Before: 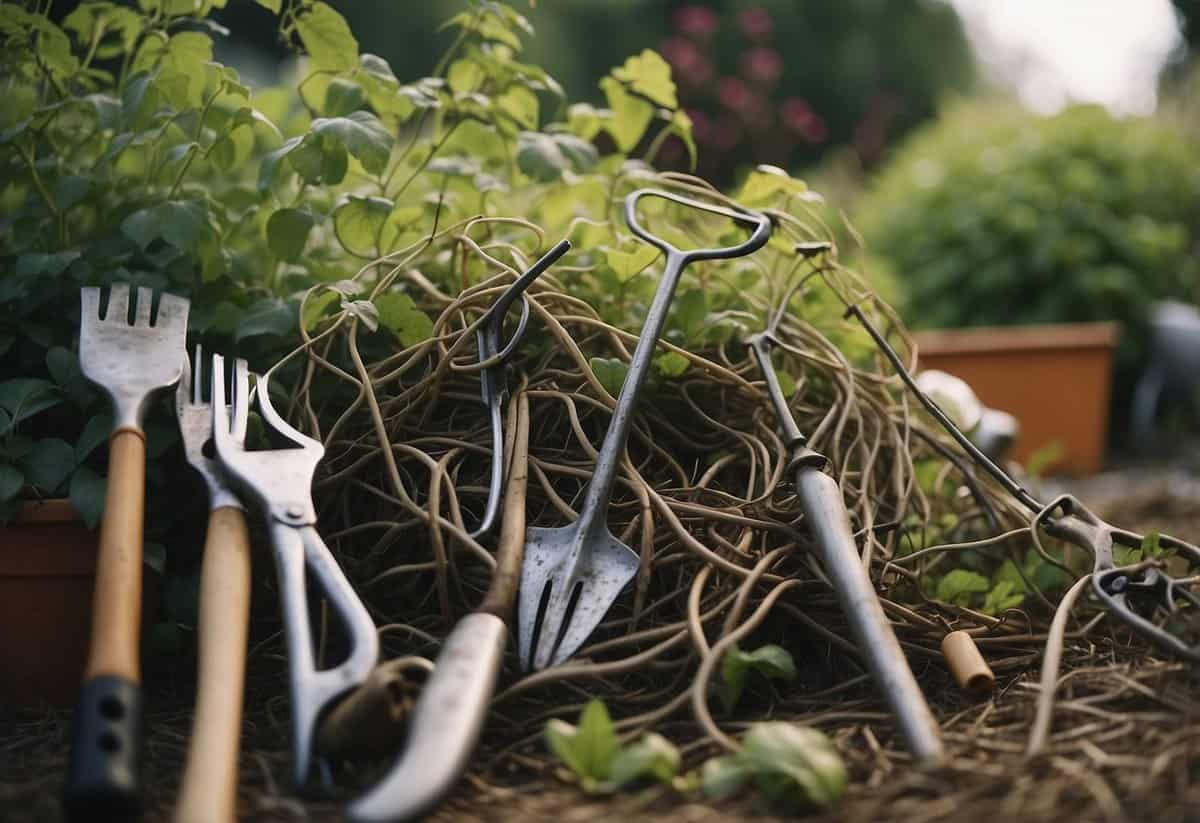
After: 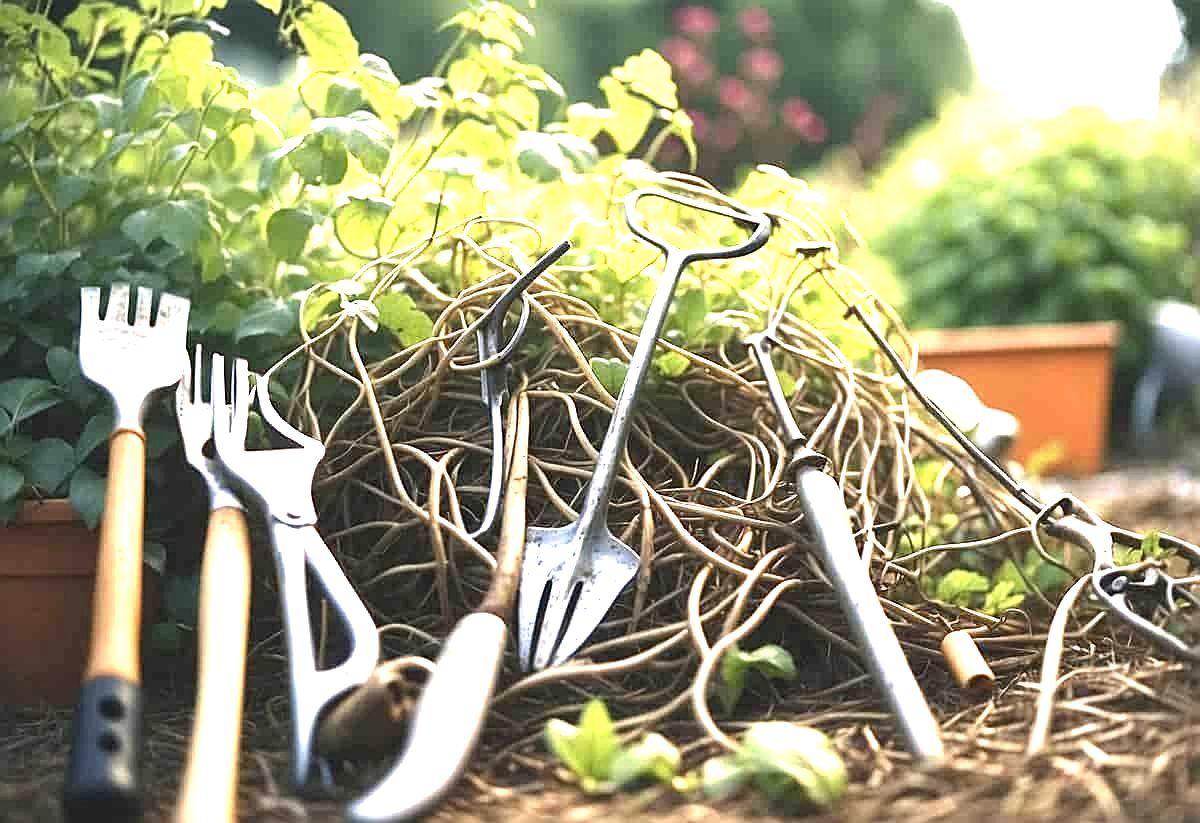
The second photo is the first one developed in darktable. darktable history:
tone equalizer: edges refinement/feathering 500, mask exposure compensation -1.57 EV, preserve details no
sharpen: on, module defaults
exposure: black level correction 0, exposure 2.156 EV, compensate exposure bias true, compensate highlight preservation false
